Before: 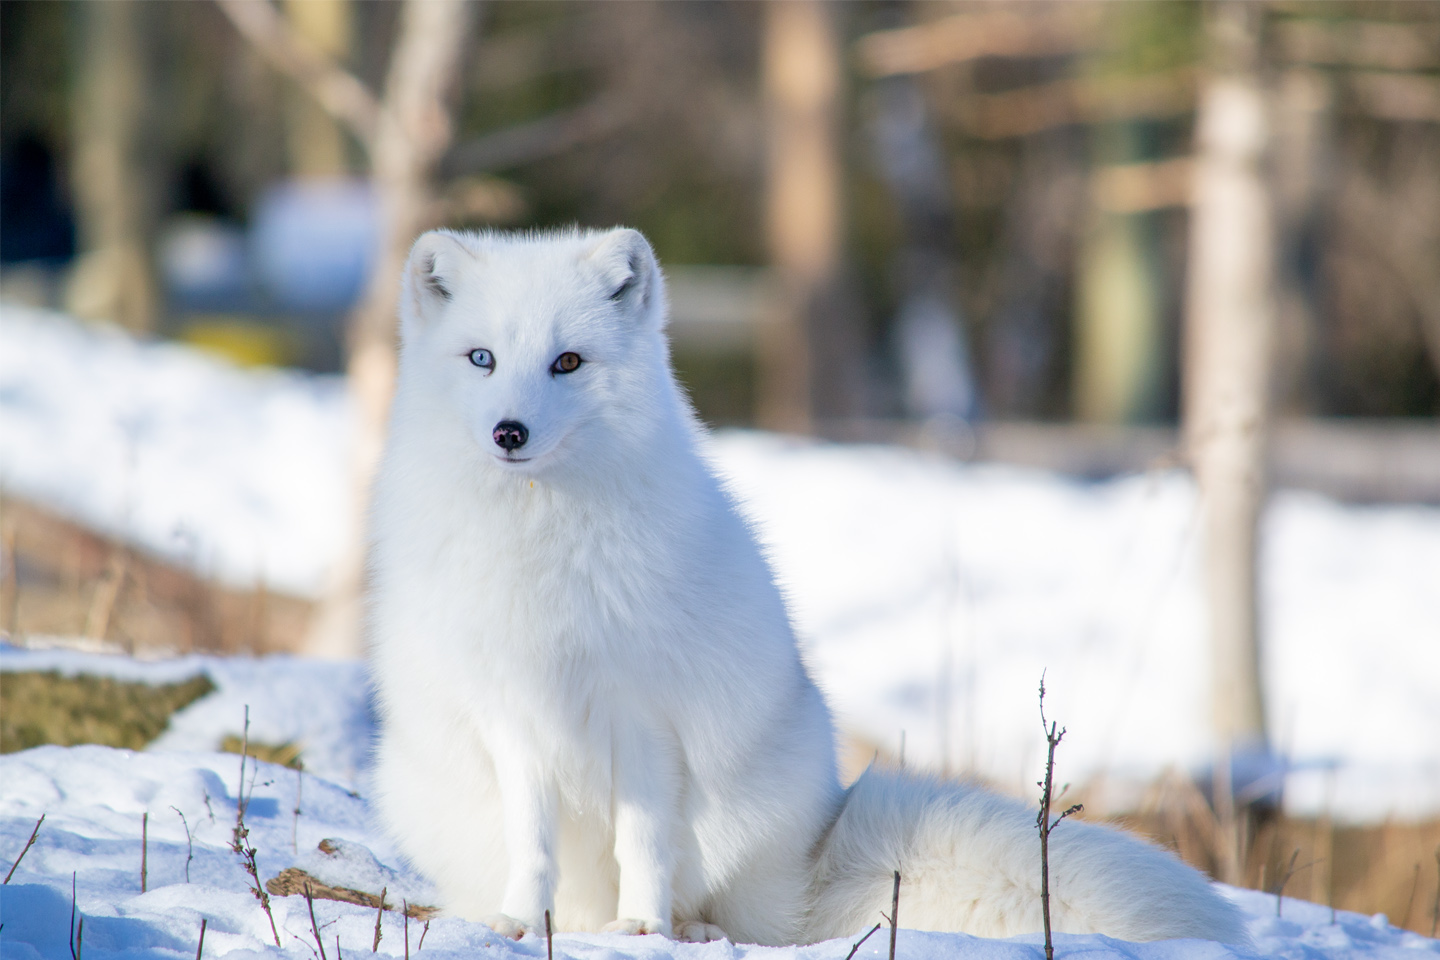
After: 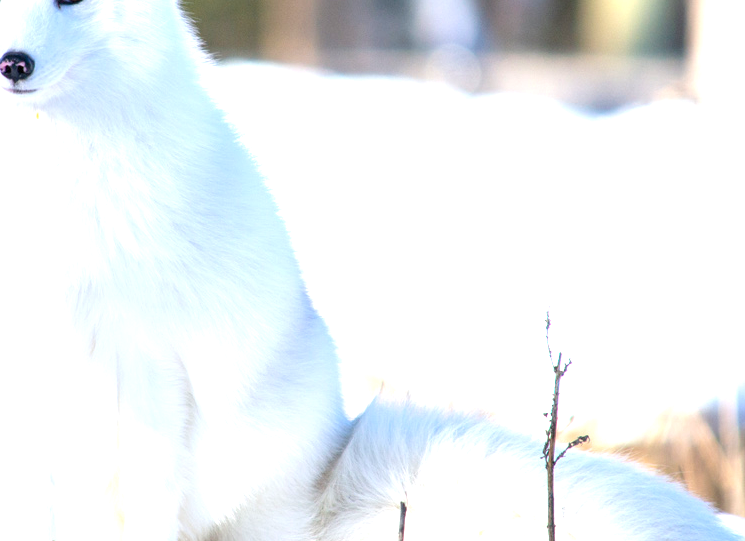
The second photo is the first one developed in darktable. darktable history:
crop: left 34.357%, top 38.473%, right 13.847%, bottom 5.152%
exposure: black level correction 0, exposure 1.2 EV, compensate highlight preservation false
